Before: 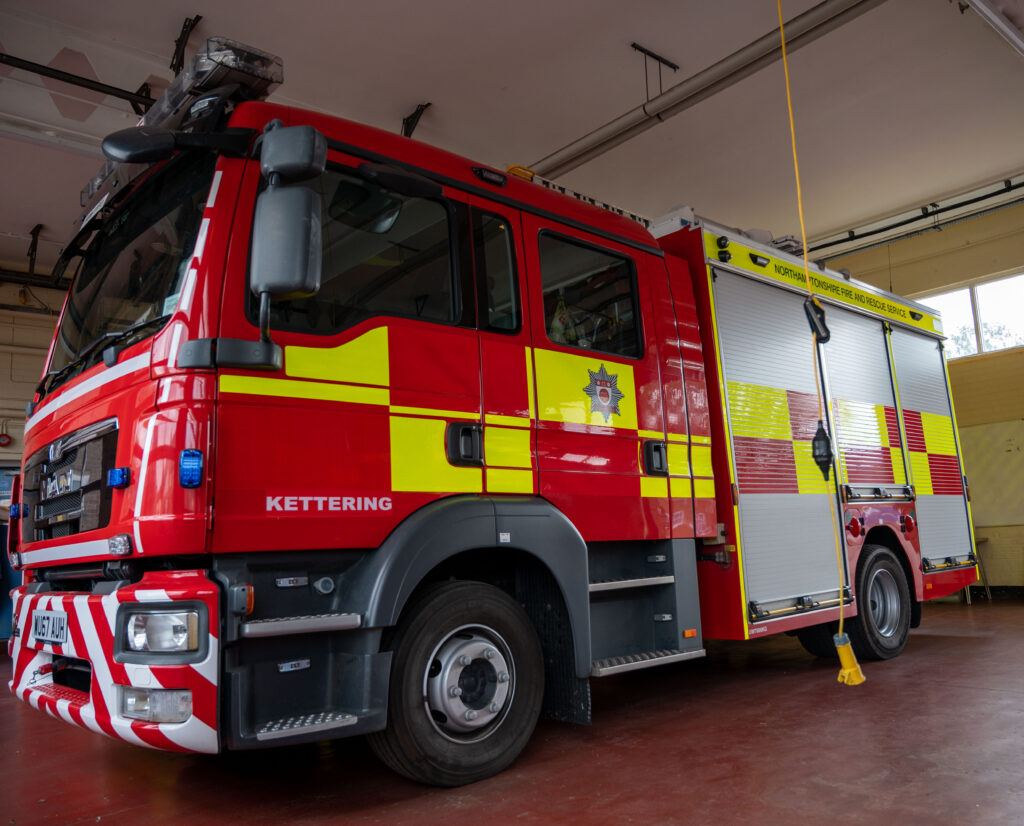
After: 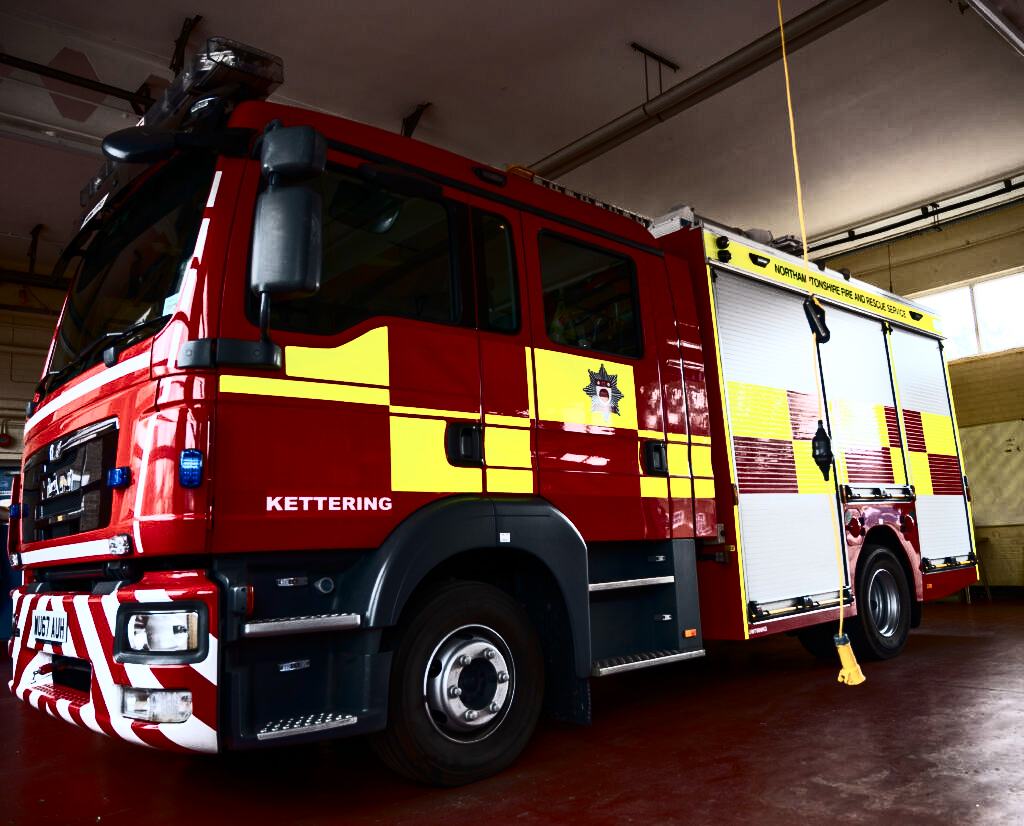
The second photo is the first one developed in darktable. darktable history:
contrast brightness saturation: contrast 0.947, brightness 0.202
